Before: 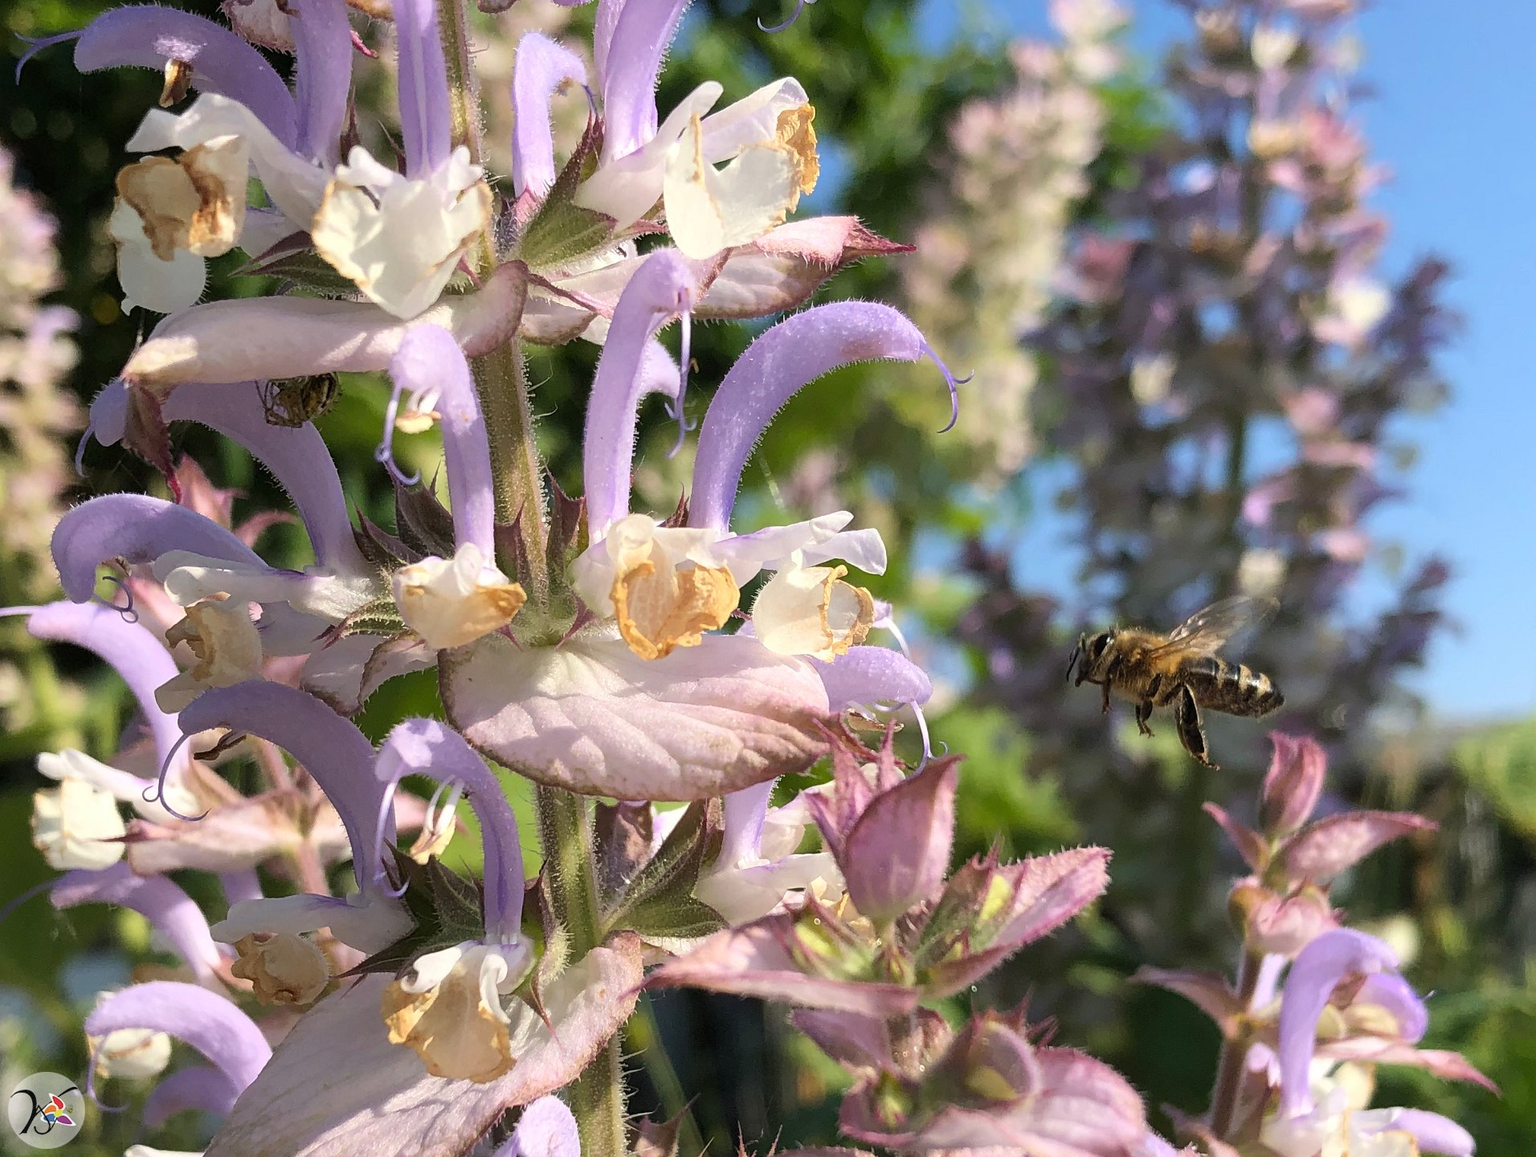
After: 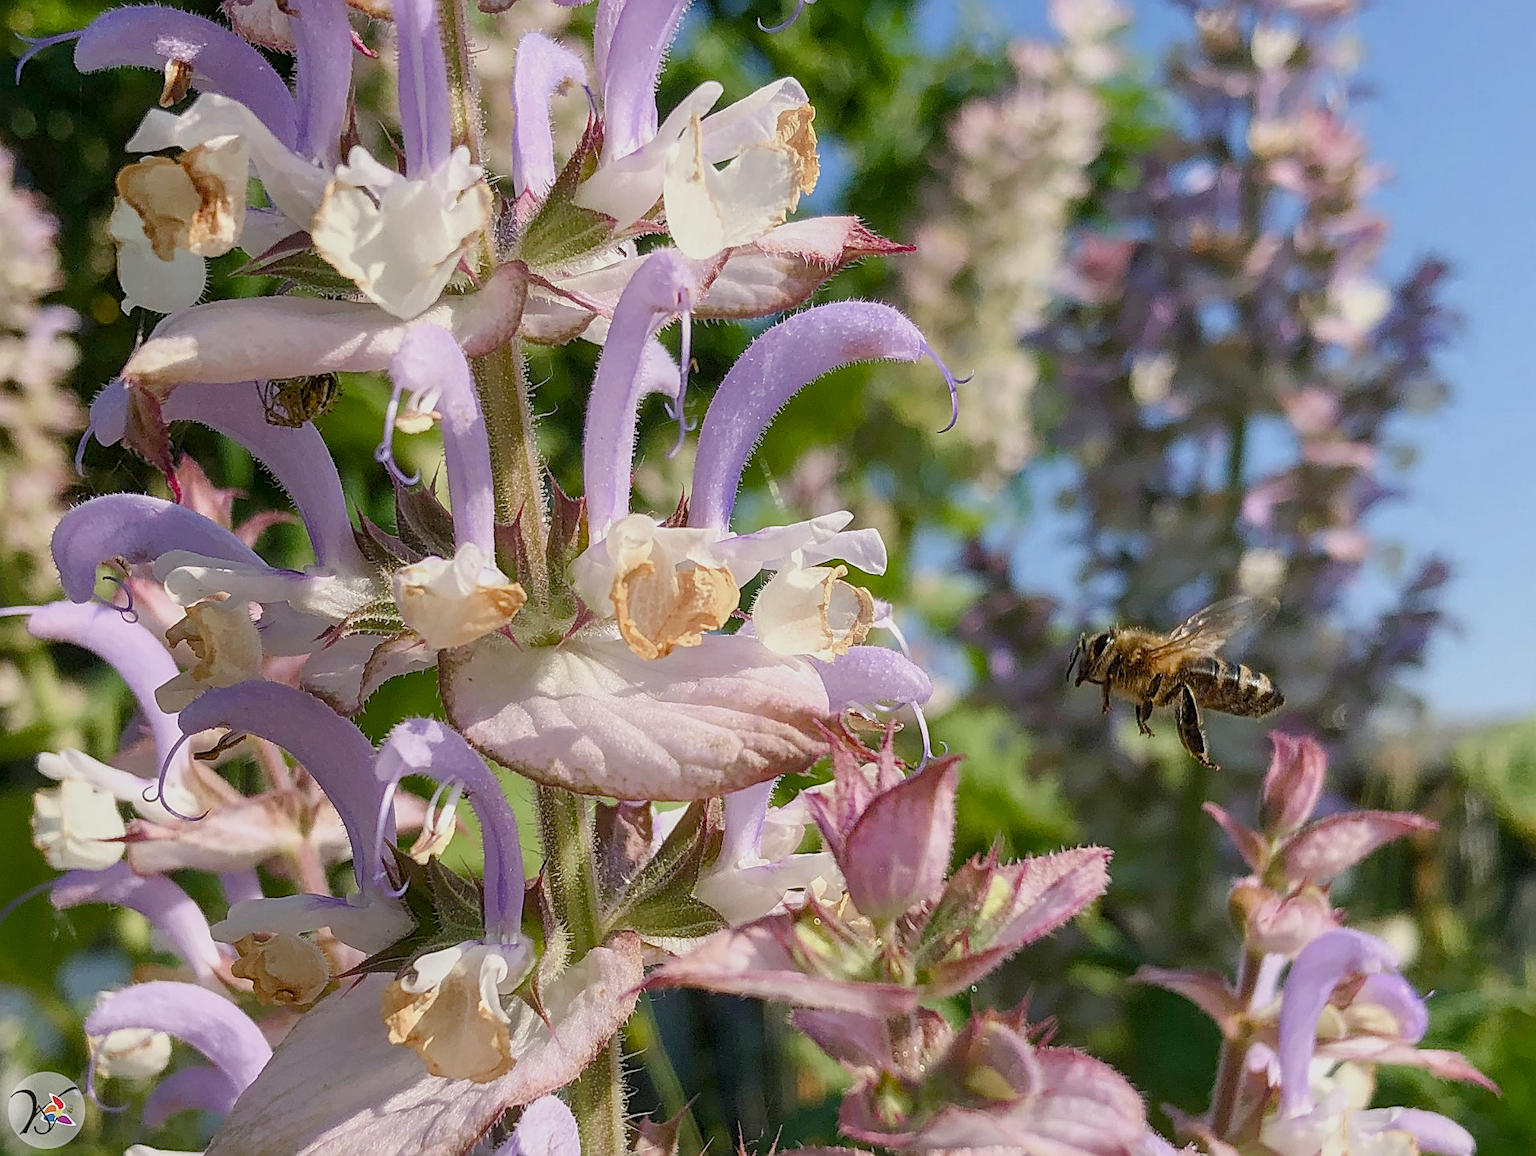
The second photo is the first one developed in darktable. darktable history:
color balance rgb: shadows lift › chroma 1%, shadows lift › hue 113°, highlights gain › chroma 0.2%, highlights gain › hue 333°, perceptual saturation grading › global saturation 20%, perceptual saturation grading › highlights -50%, perceptual saturation grading › shadows 25%, contrast -20%
local contrast: on, module defaults
sharpen: on, module defaults
